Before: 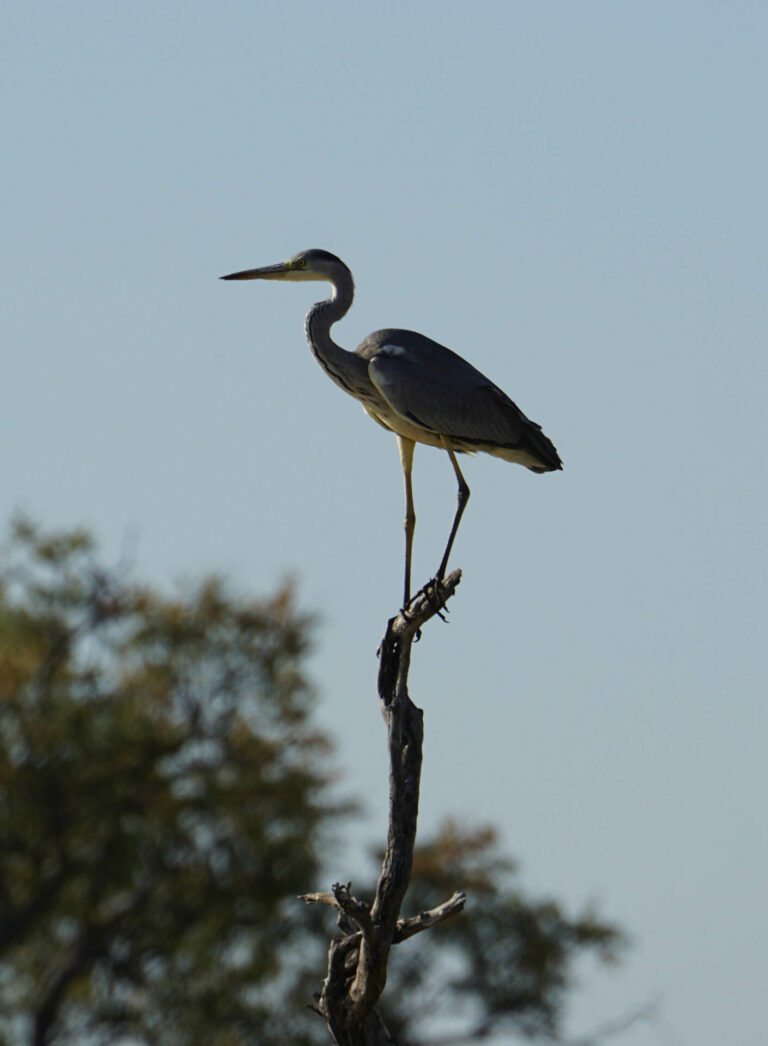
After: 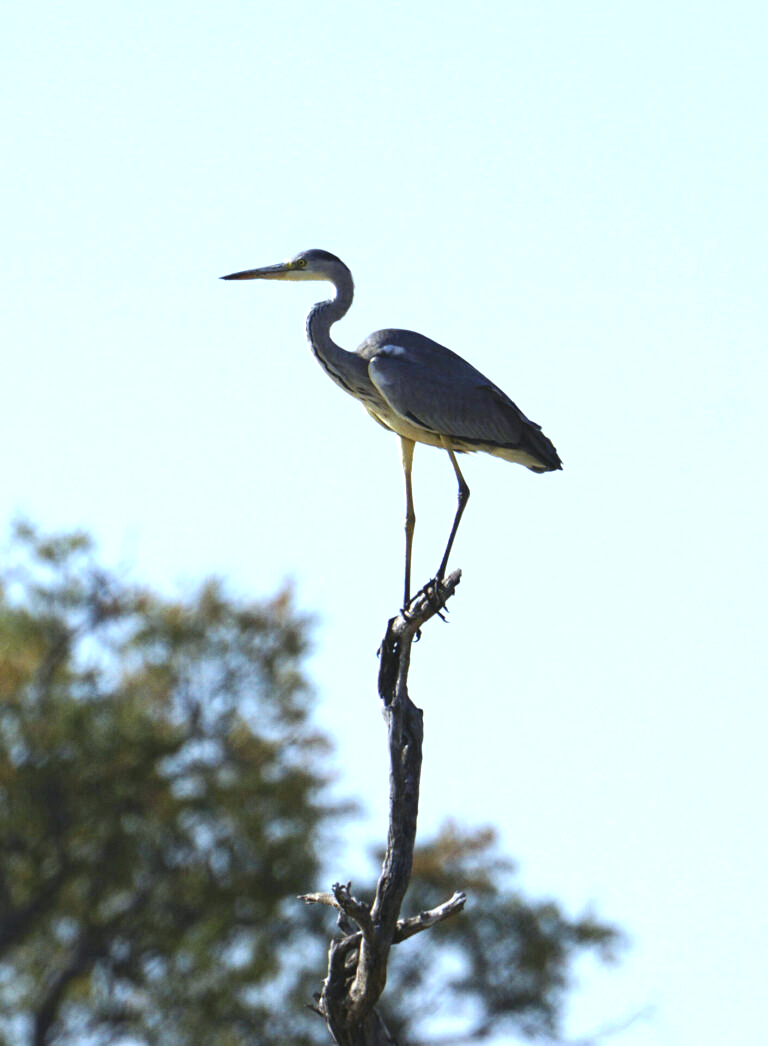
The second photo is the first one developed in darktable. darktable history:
exposure: black level correction -0.002, exposure 1.35 EV, compensate highlight preservation false
white balance: red 0.948, green 1.02, blue 1.176
grain: coarseness 0.09 ISO, strength 10%
